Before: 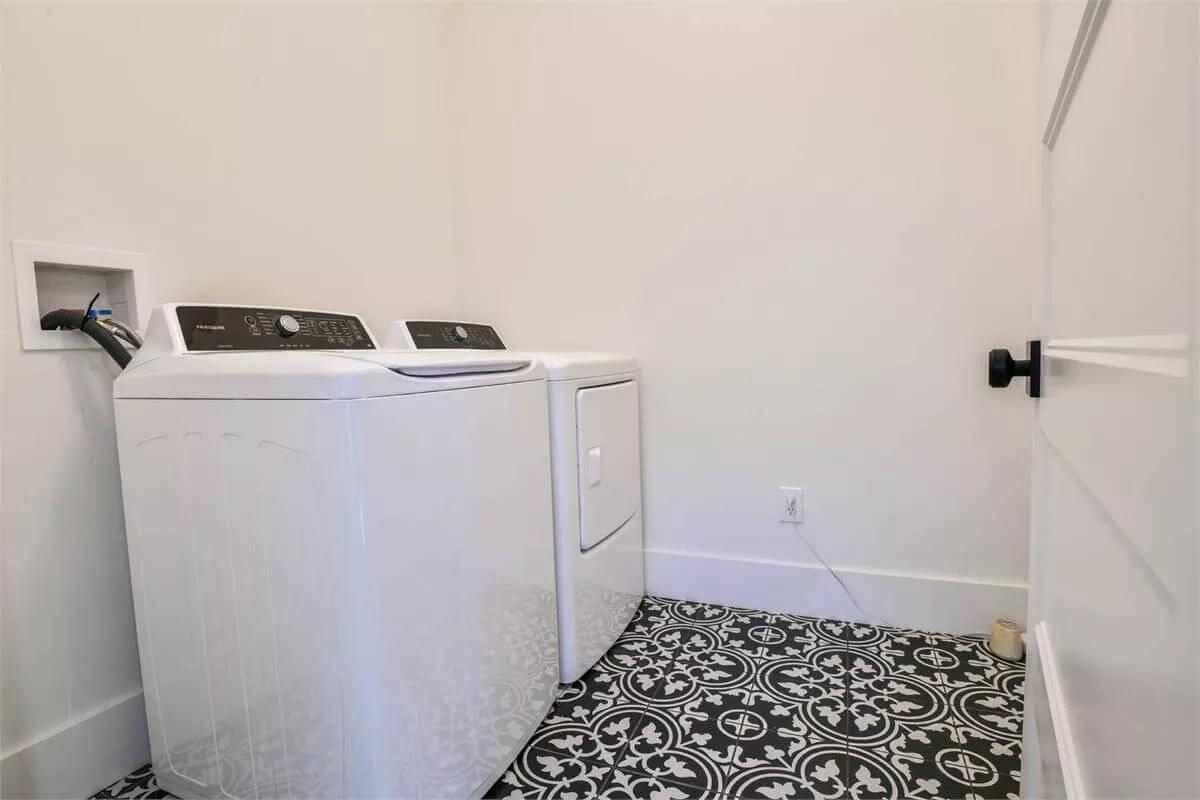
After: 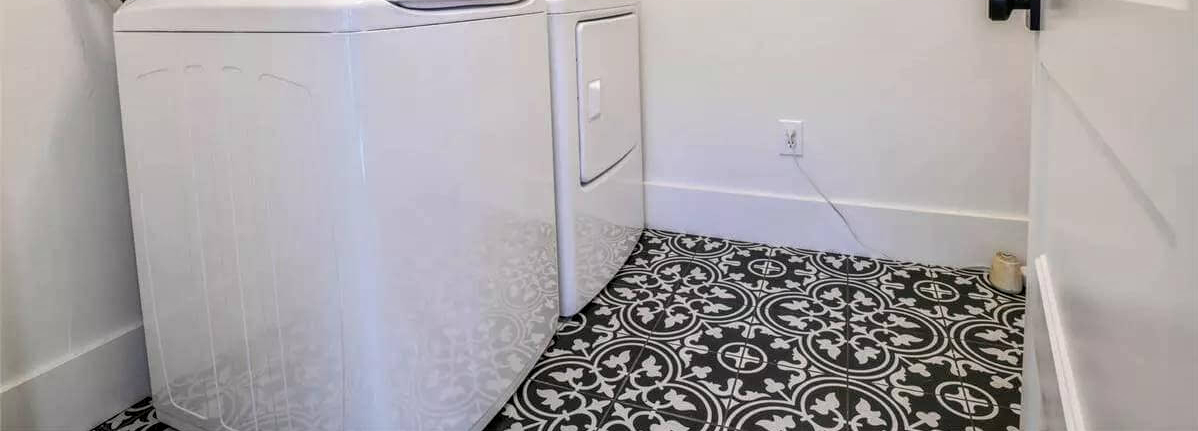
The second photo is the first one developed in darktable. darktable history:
local contrast: detail 130%
crop and rotate: top 46.113%, right 0.09%
